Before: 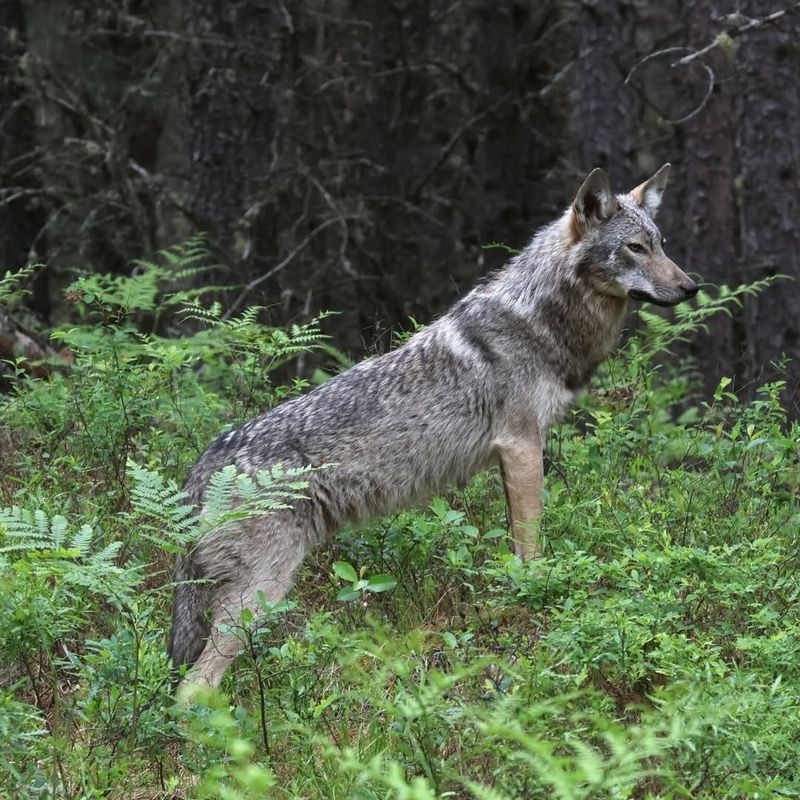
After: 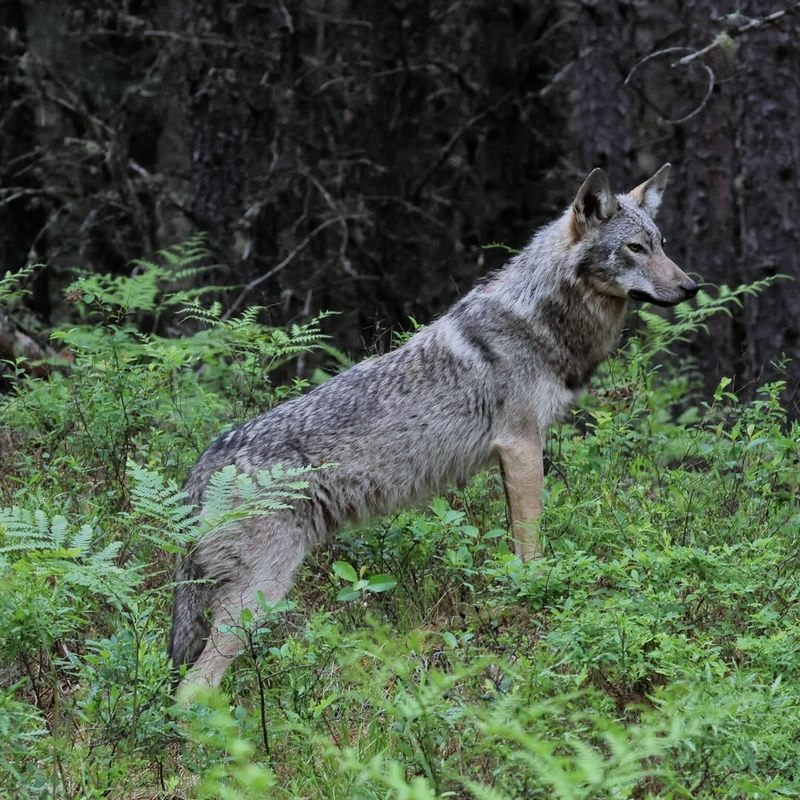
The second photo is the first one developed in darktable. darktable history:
white balance: red 0.974, blue 1.044
filmic rgb: black relative exposure -7.65 EV, white relative exposure 4.56 EV, hardness 3.61, color science v6 (2022)
